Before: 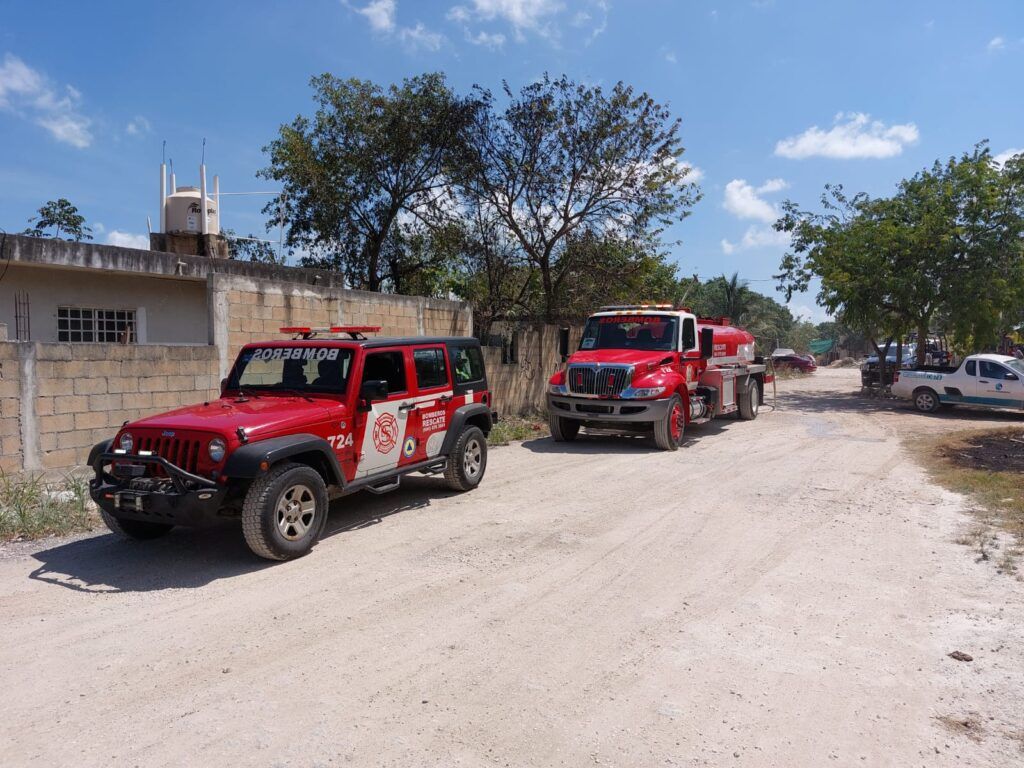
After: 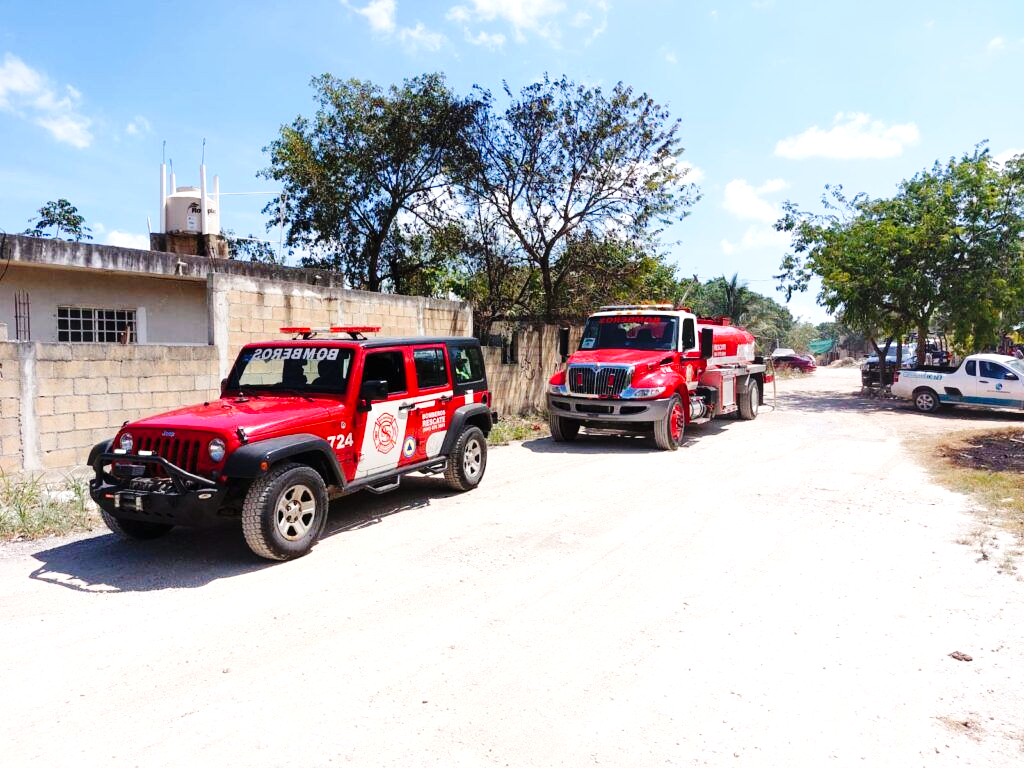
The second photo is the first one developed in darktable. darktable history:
base curve: curves: ch0 [(0, 0) (0.036, 0.025) (0.121, 0.166) (0.206, 0.329) (0.605, 0.79) (1, 1)], preserve colors none
exposure: exposure 0.77 EV, compensate highlight preservation false
